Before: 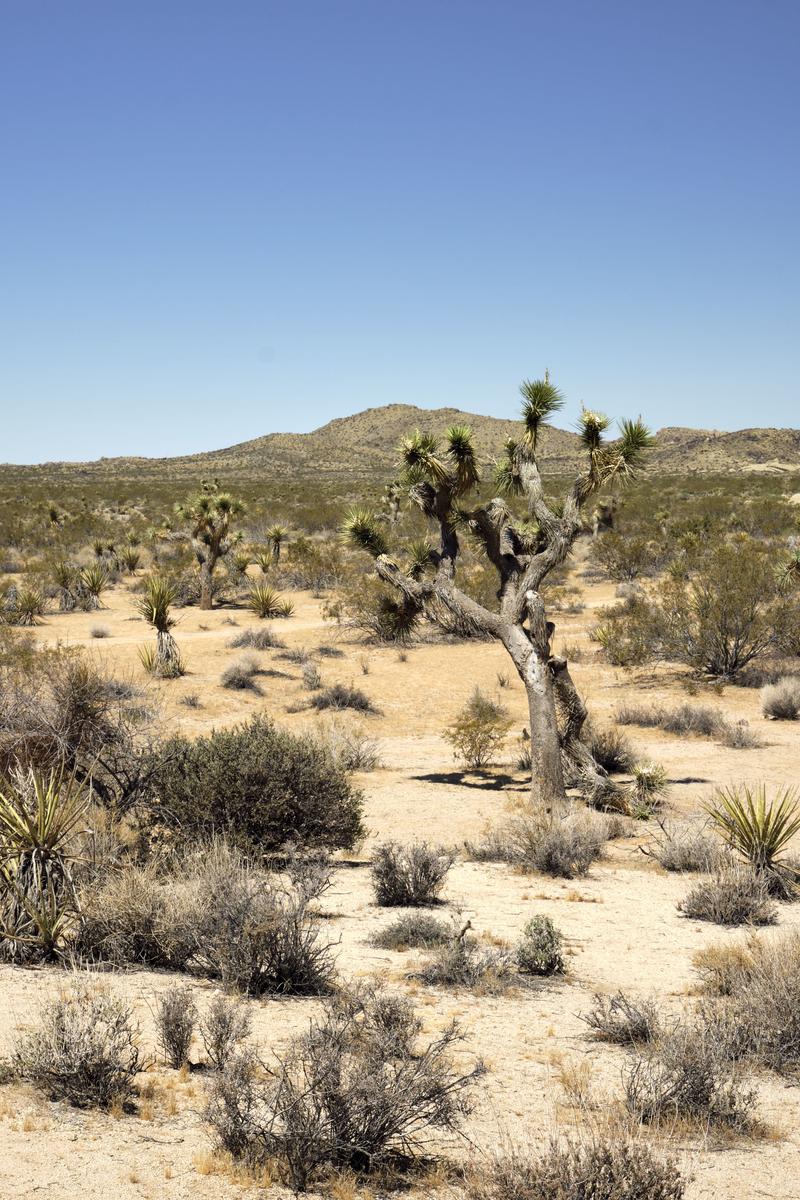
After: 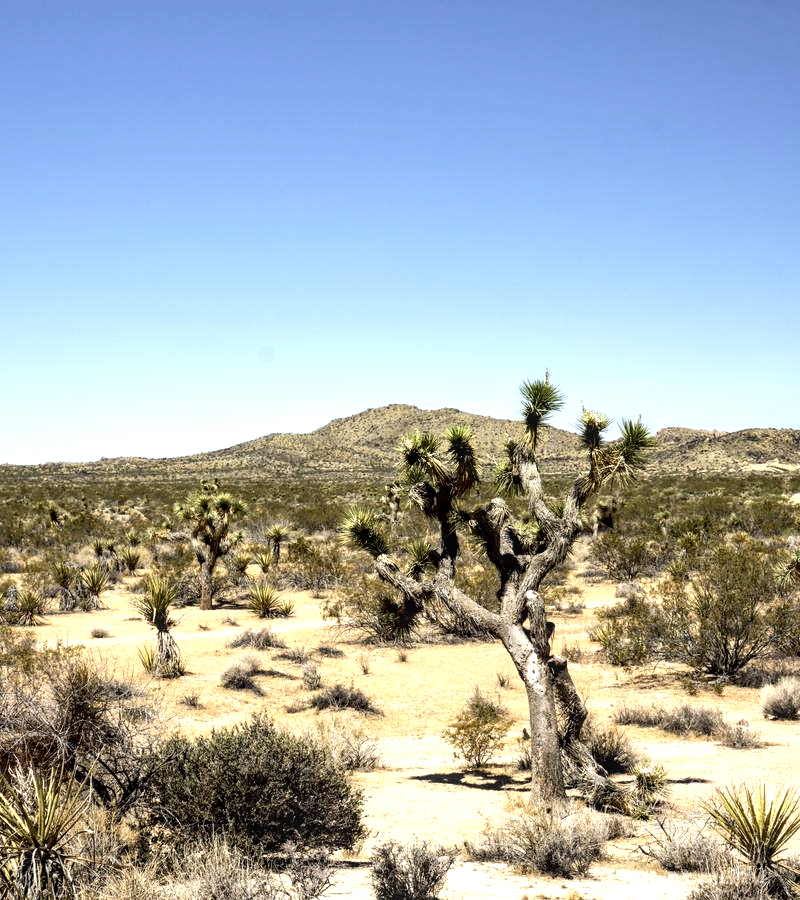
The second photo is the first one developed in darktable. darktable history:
crop: bottom 24.988%
color balance: mode lift, gamma, gain (sRGB)
exposure: black level correction 0.012, compensate highlight preservation false
local contrast: on, module defaults
tone equalizer: -8 EV -0.75 EV, -7 EV -0.7 EV, -6 EV -0.6 EV, -5 EV -0.4 EV, -3 EV 0.4 EV, -2 EV 0.6 EV, -1 EV 0.7 EV, +0 EV 0.75 EV, edges refinement/feathering 500, mask exposure compensation -1.57 EV, preserve details no
